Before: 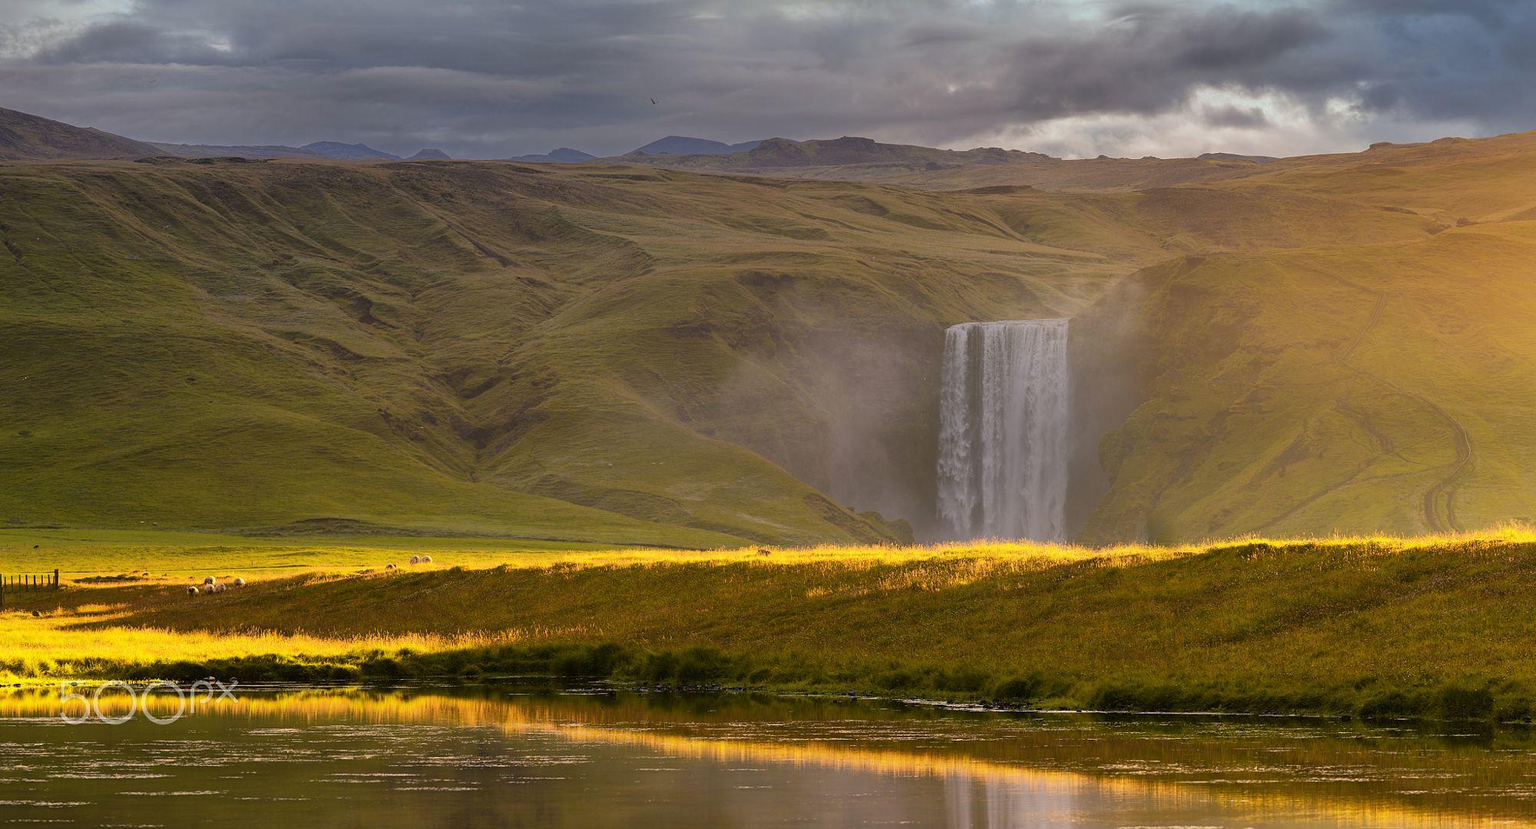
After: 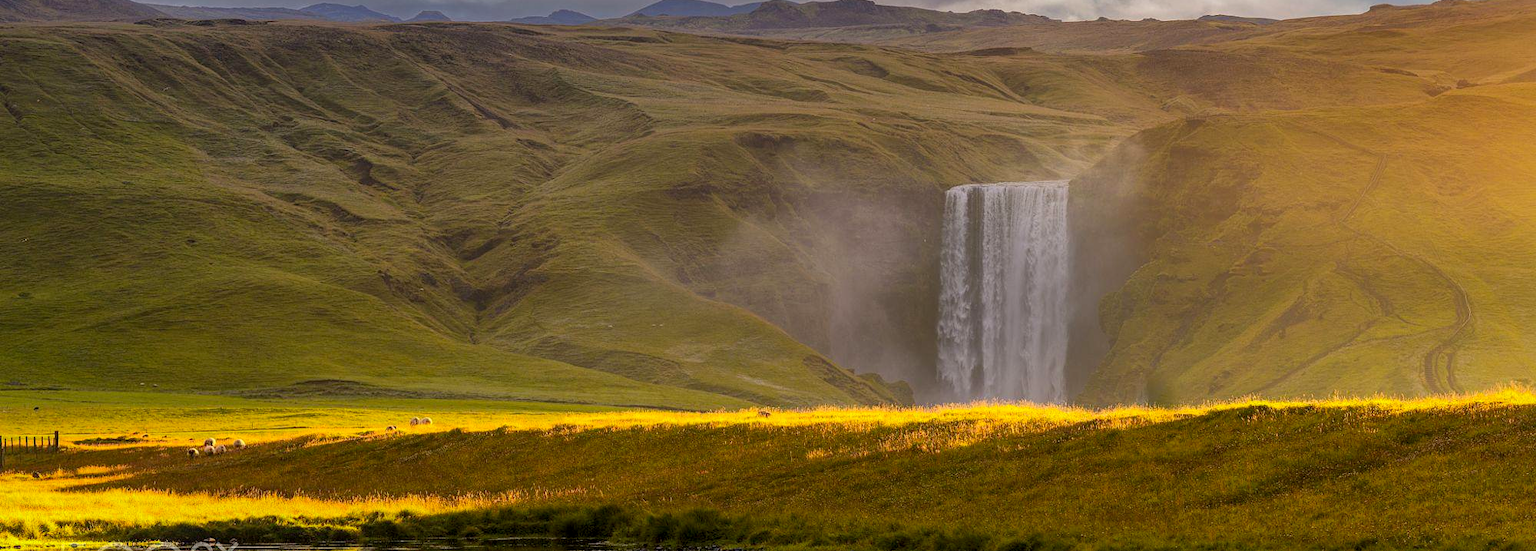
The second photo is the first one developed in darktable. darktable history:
shadows and highlights: shadows 30
local contrast: on, module defaults
crop: top 16.727%, bottom 16.727%
contrast brightness saturation: contrast 0.04, saturation 0.16
